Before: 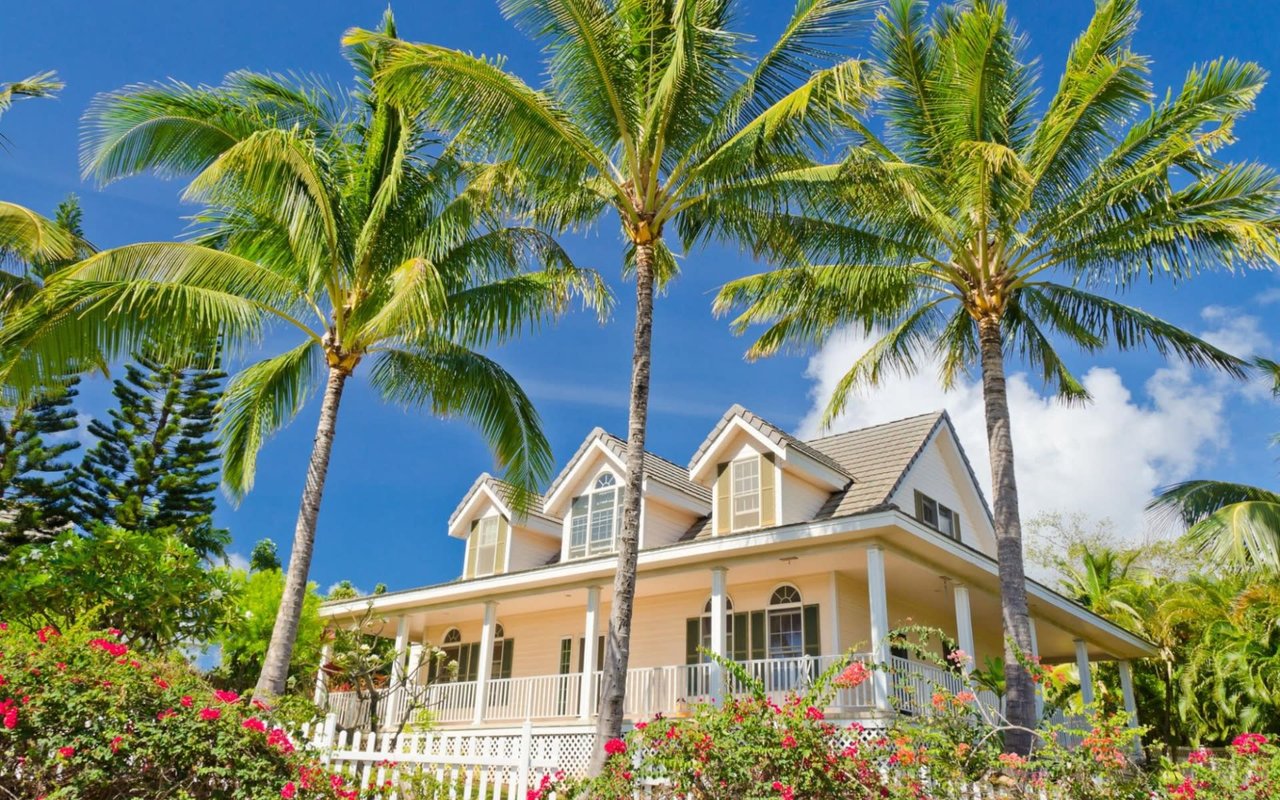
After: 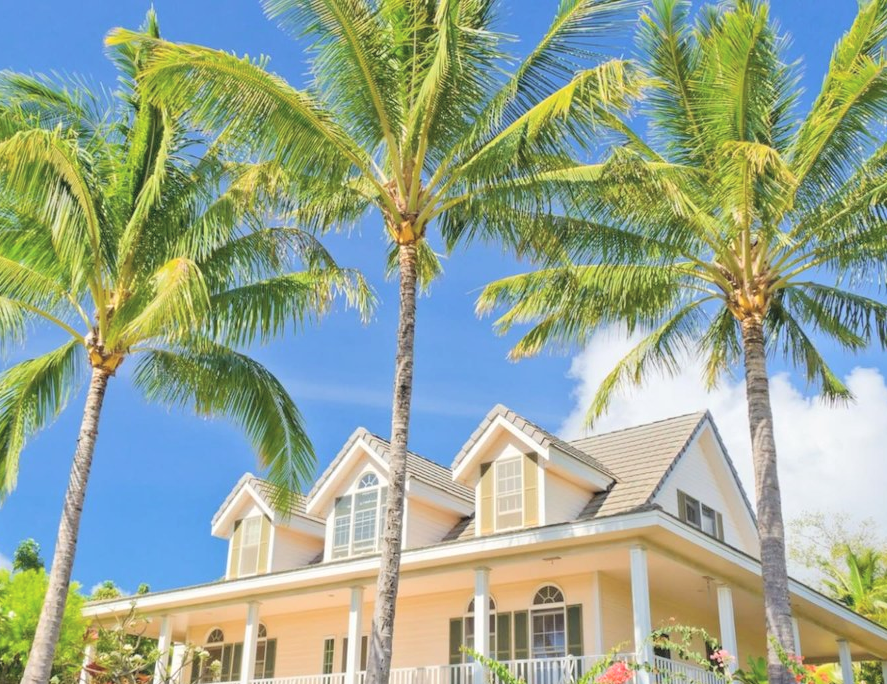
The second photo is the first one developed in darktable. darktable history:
contrast brightness saturation: brightness 0.276
crop: left 18.591%, right 12.039%, bottom 14.418%
